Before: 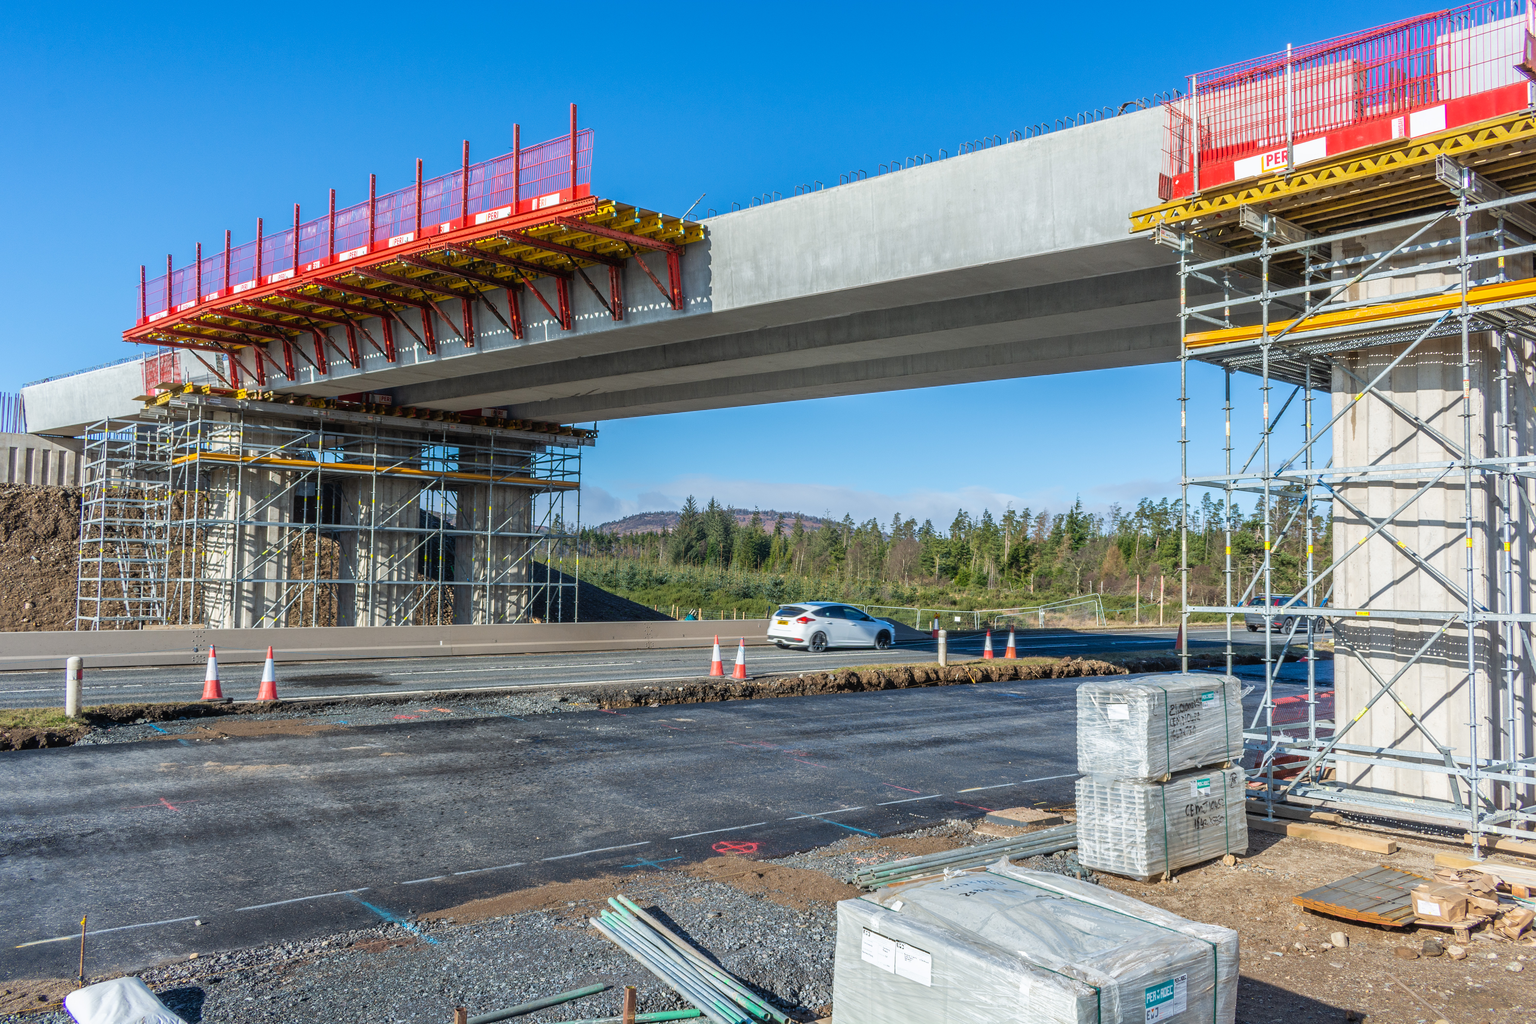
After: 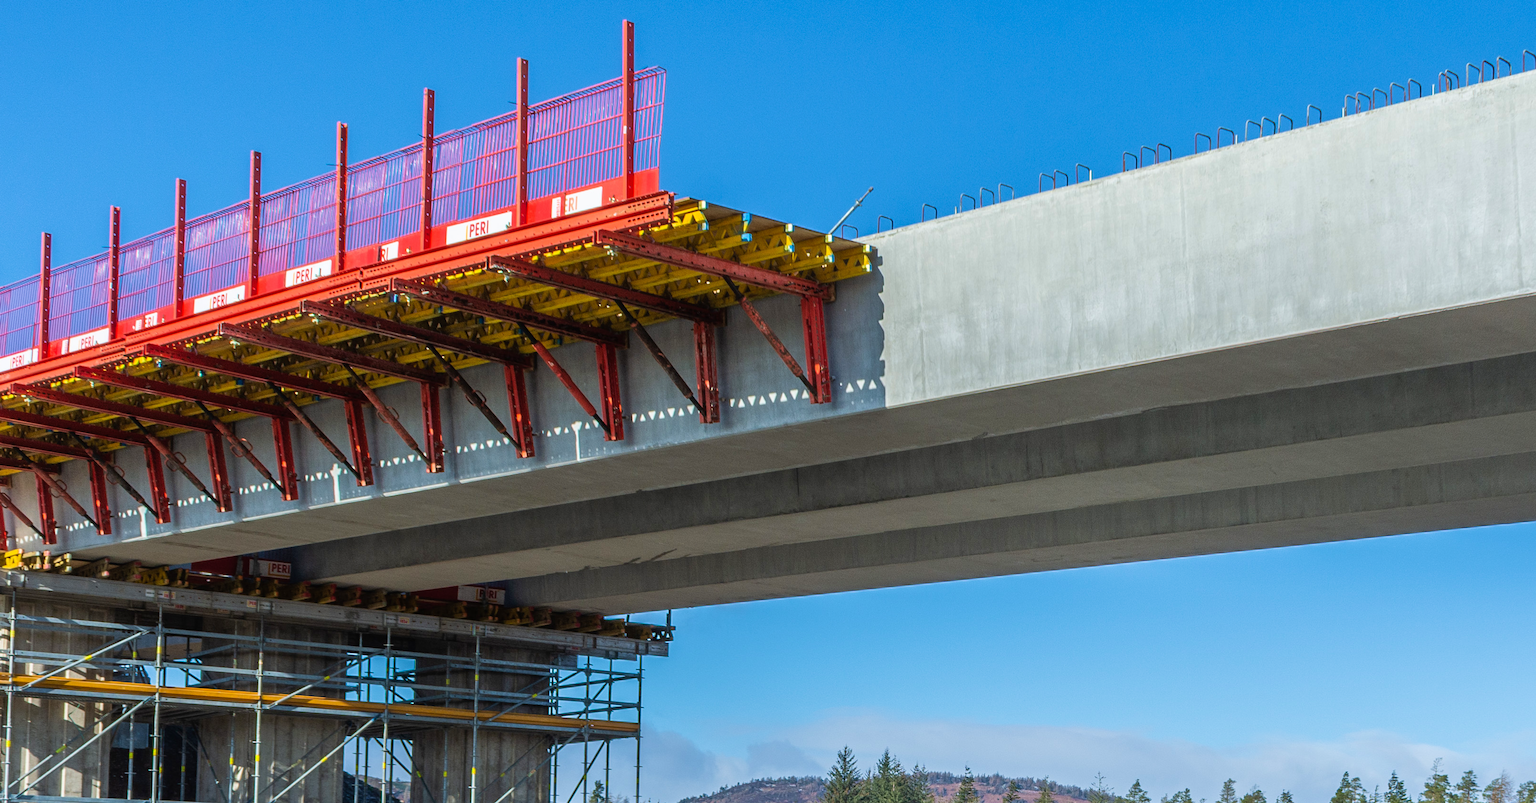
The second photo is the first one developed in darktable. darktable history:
crop: left 15.306%, top 9.065%, right 30.789%, bottom 48.638%
velvia: on, module defaults
